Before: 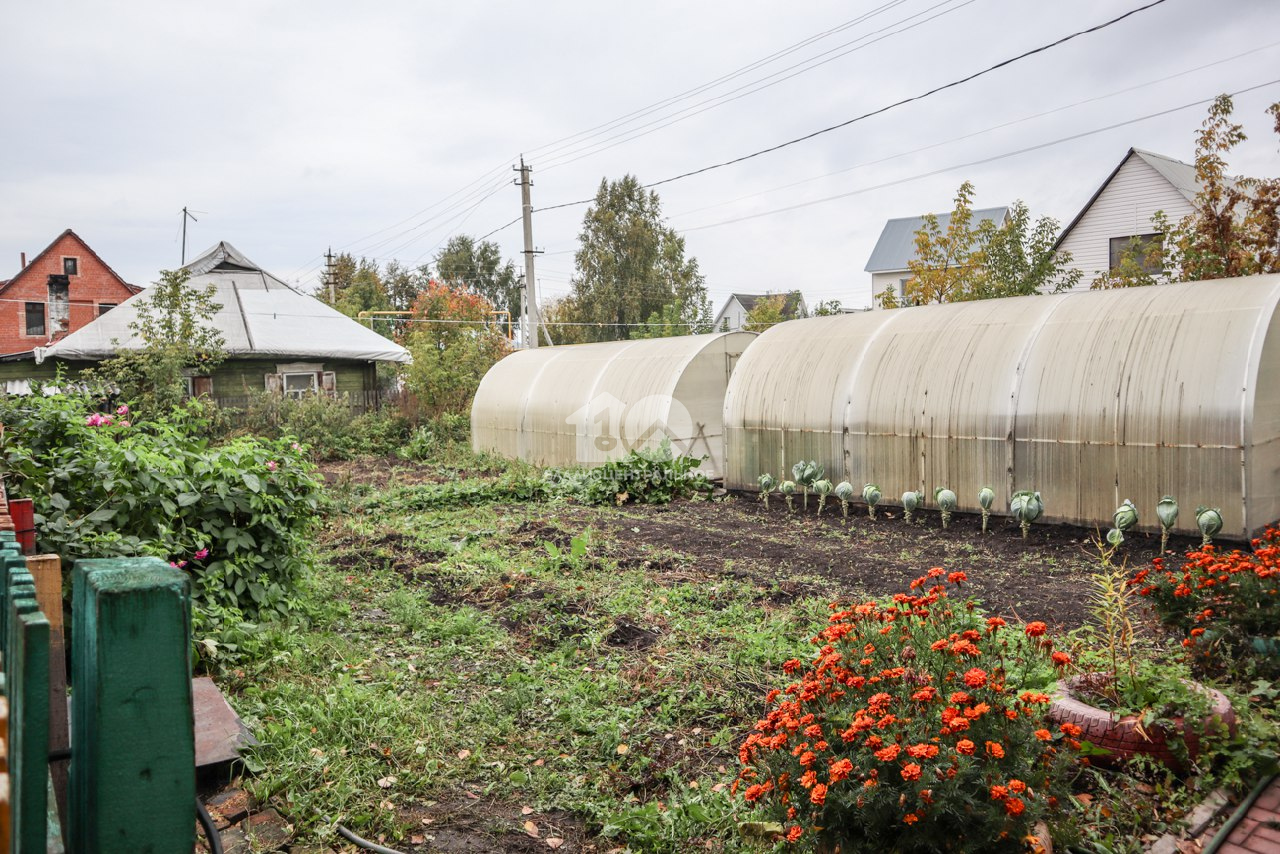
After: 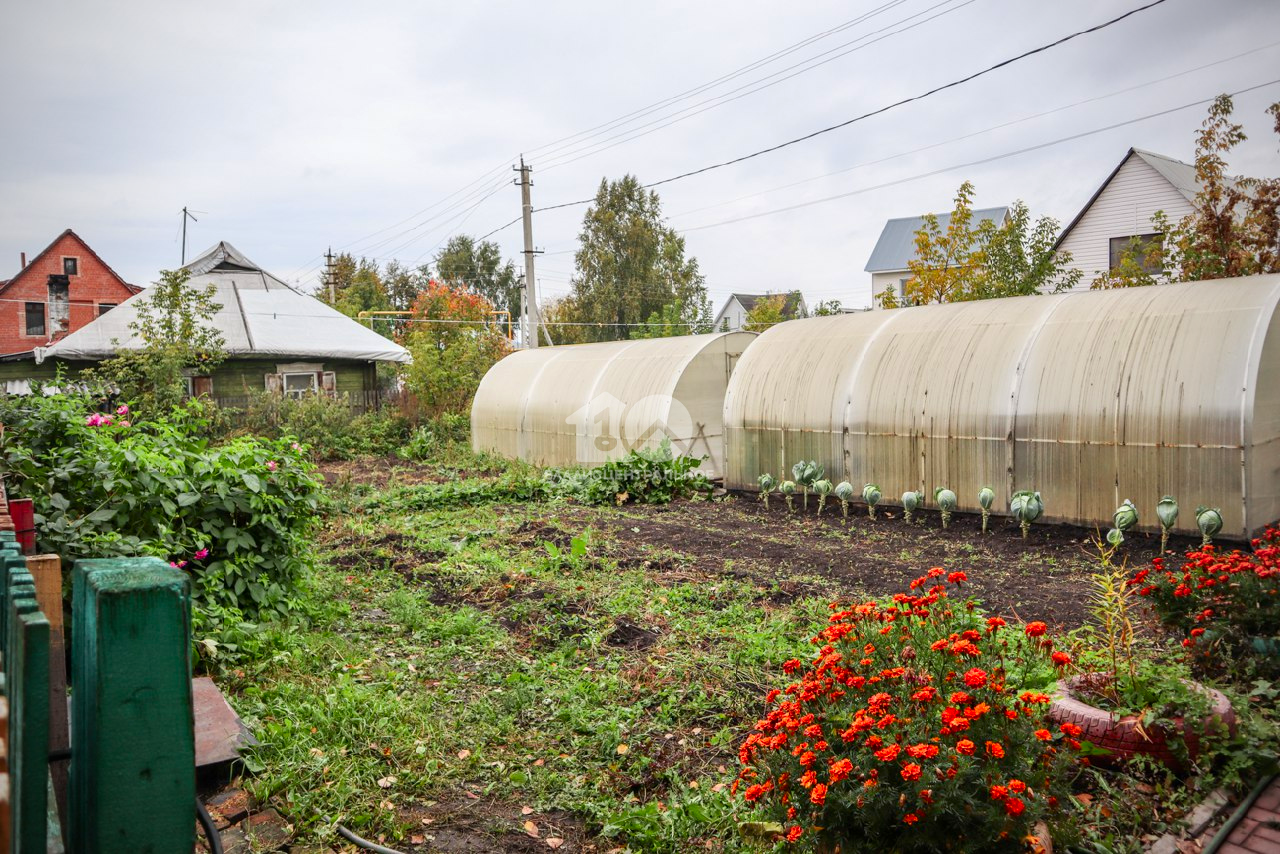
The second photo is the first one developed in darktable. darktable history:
contrast brightness saturation: brightness -0.024, saturation 0.343
vignetting: fall-off radius 61%
